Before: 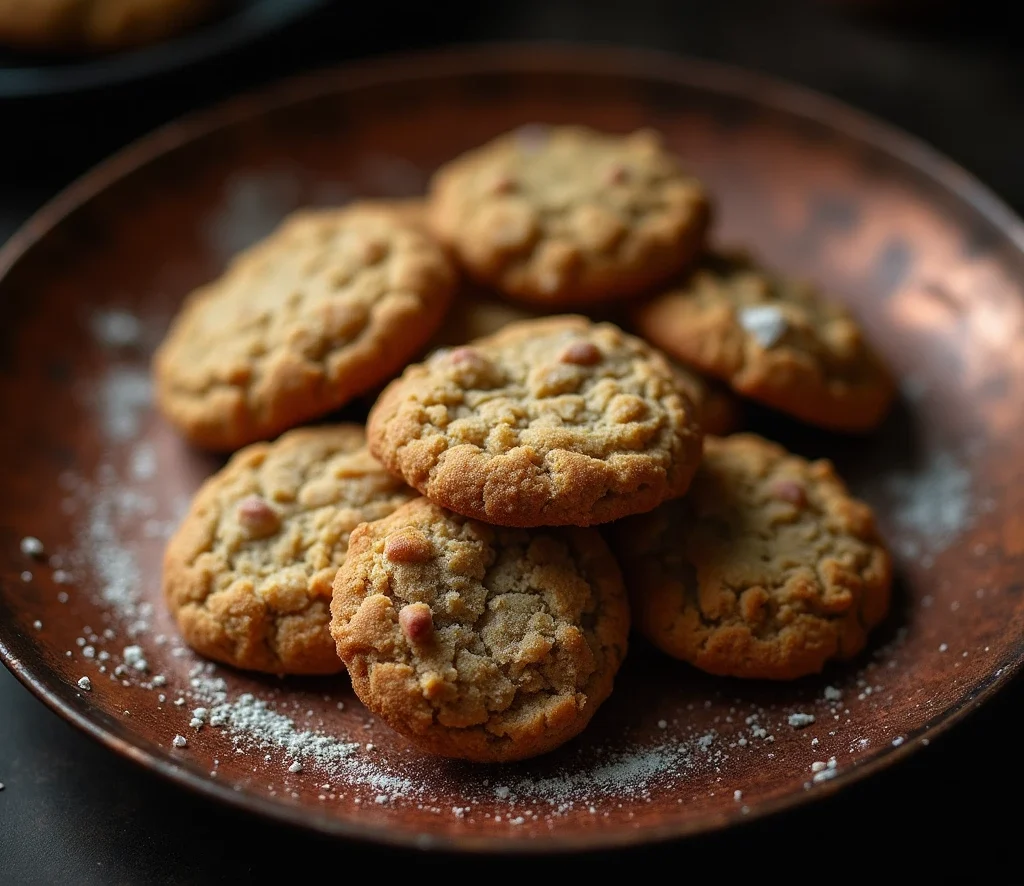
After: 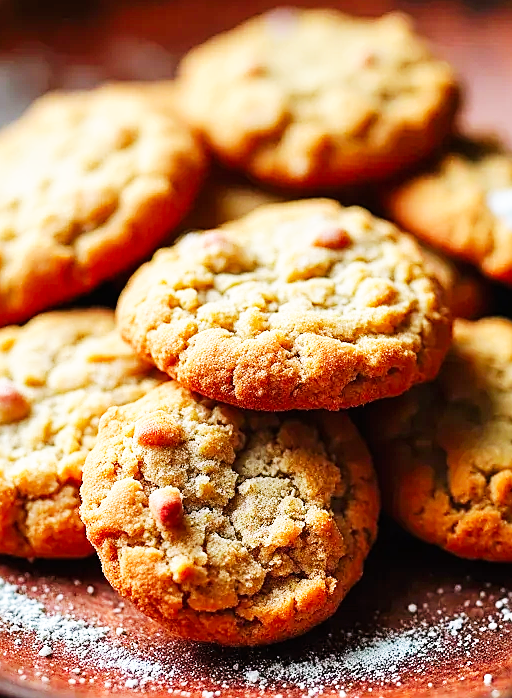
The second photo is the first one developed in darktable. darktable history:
sharpen: on, module defaults
crop and rotate: angle 0.016°, left 24.419%, top 13.134%, right 25.524%, bottom 7.975%
tone equalizer: -7 EV 0.146 EV, -6 EV 0.634 EV, -5 EV 1.15 EV, -4 EV 1.32 EV, -3 EV 1.16 EV, -2 EV 0.6 EV, -1 EV 0.16 EV, smoothing diameter 24.82%, edges refinement/feathering 11.9, preserve details guided filter
base curve: curves: ch0 [(0, 0) (0.007, 0.004) (0.027, 0.03) (0.046, 0.07) (0.207, 0.54) (0.442, 0.872) (0.673, 0.972) (1, 1)], preserve colors none
color calibration: illuminant as shot in camera, x 0.358, y 0.373, temperature 4628.91 K
